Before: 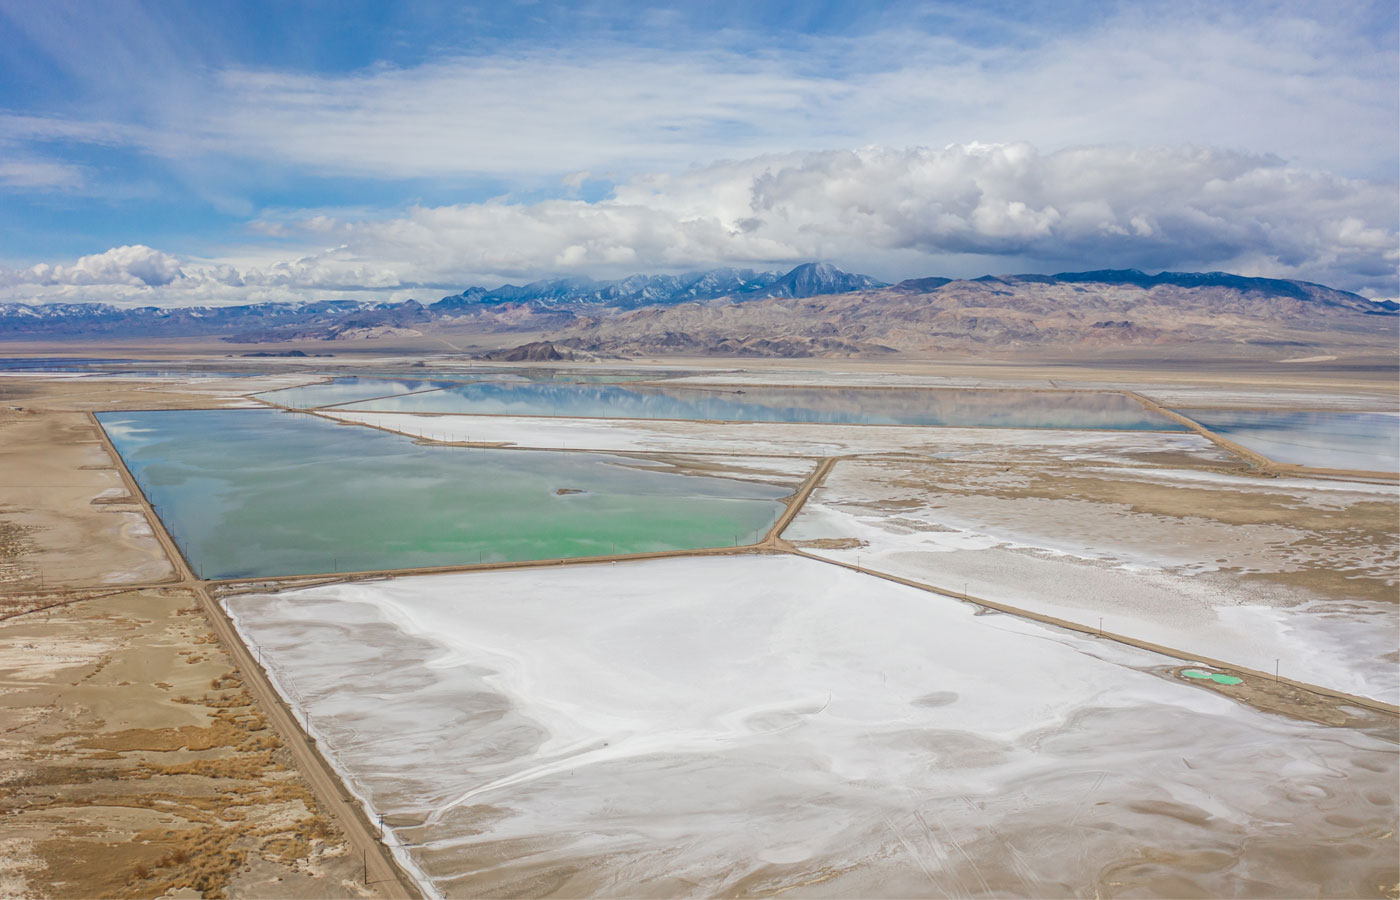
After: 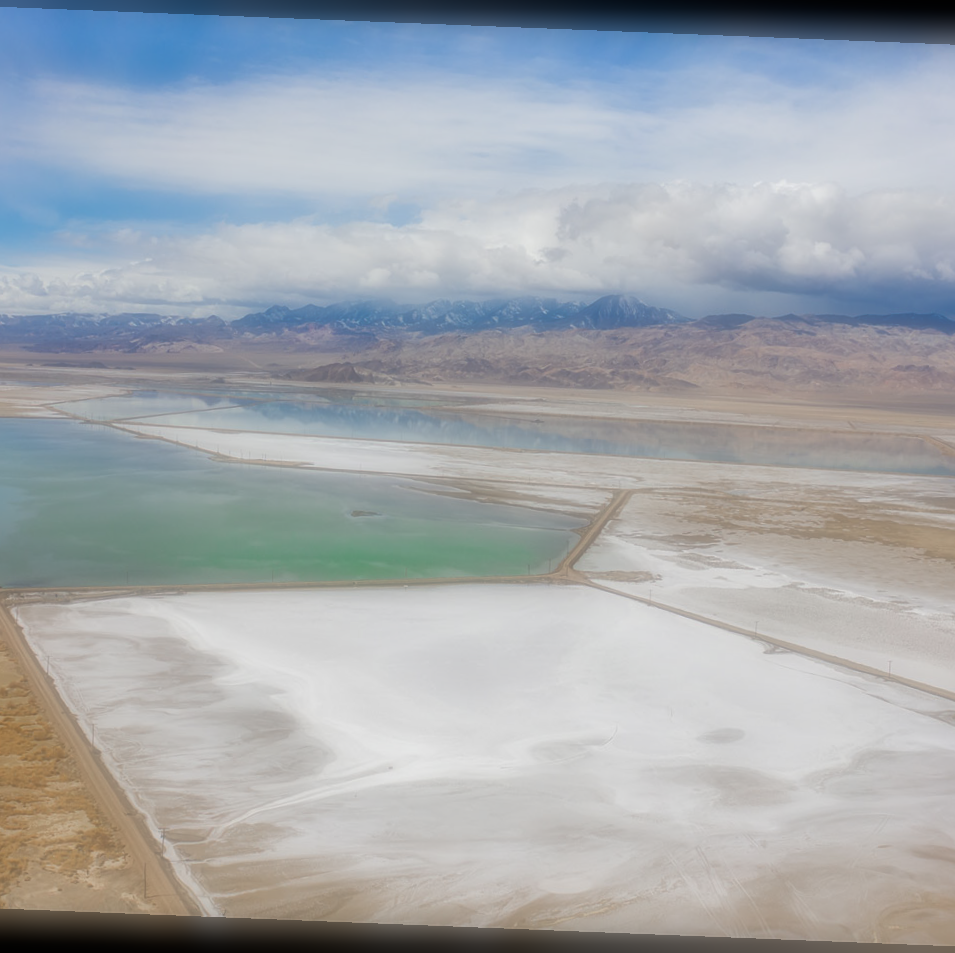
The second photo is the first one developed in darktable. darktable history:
tone equalizer: on, module defaults
soften: on, module defaults
crop and rotate: left 15.546%, right 17.787%
shadows and highlights: low approximation 0.01, soften with gaussian
exposure: exposure -0.064 EV, compensate highlight preservation false
rotate and perspective: rotation 2.27°, automatic cropping off
